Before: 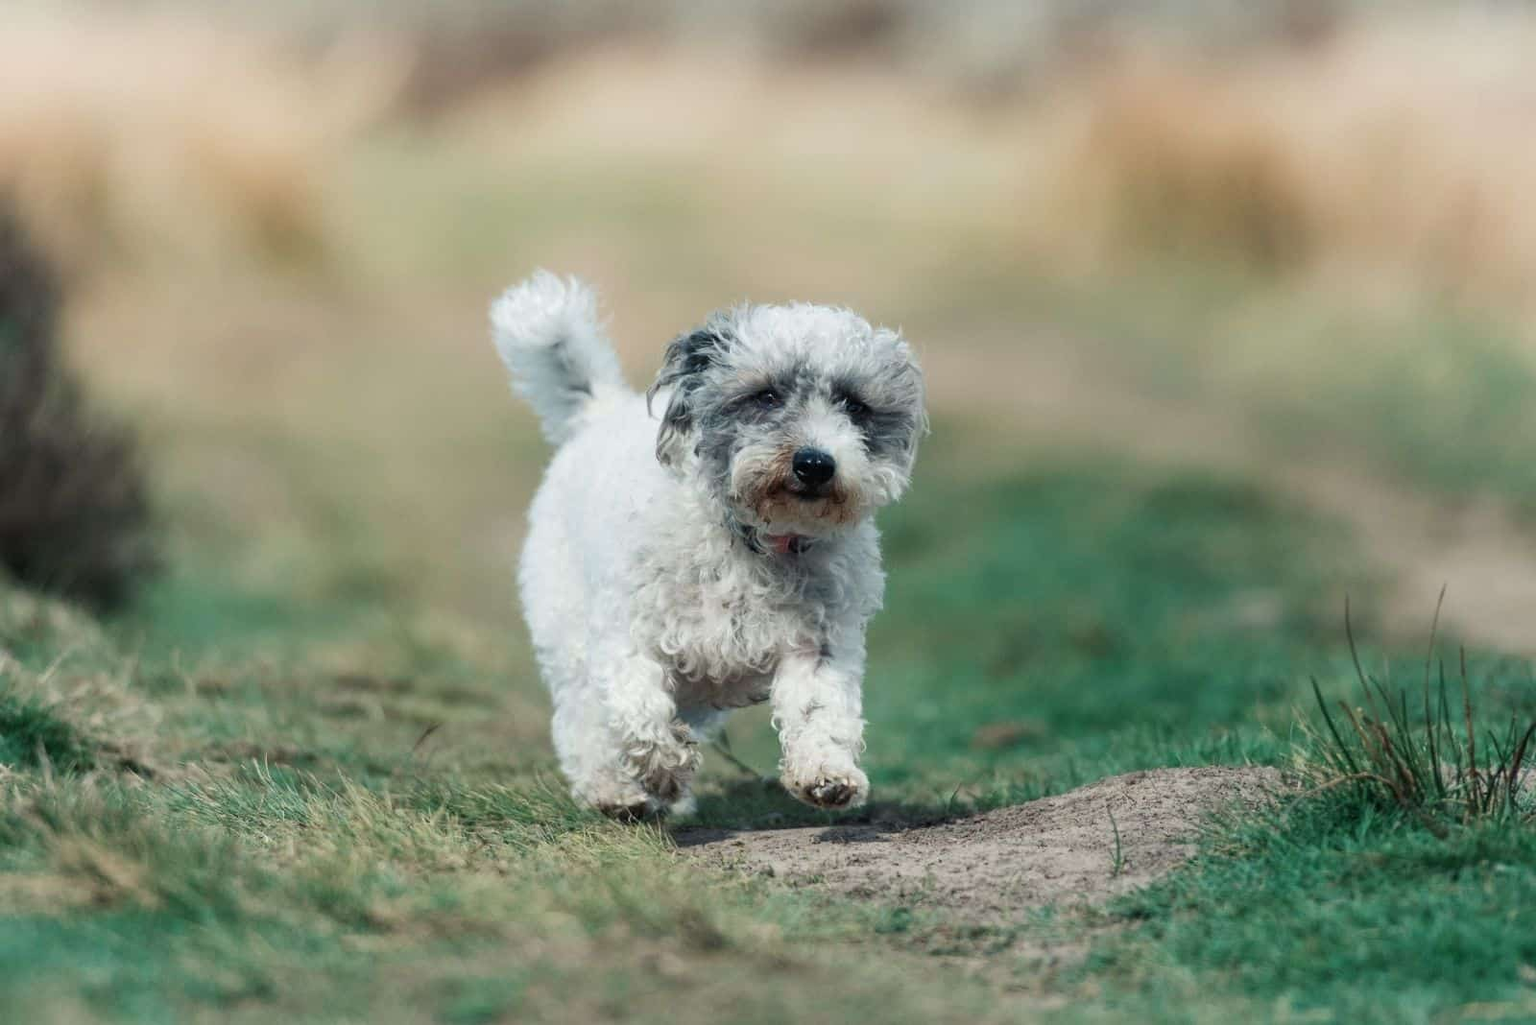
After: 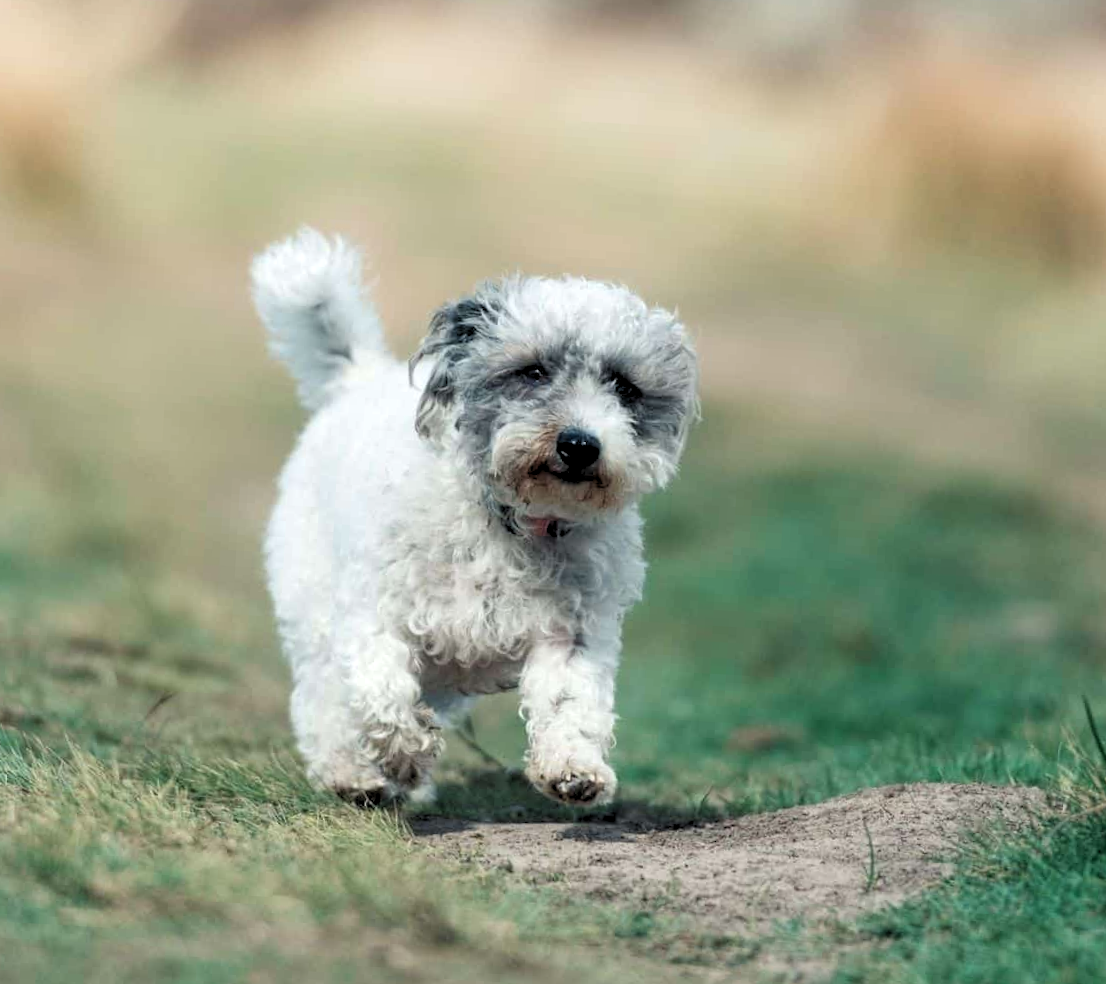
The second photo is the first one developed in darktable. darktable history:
crop and rotate: angle -3.27°, left 14.277%, top 0.028%, right 10.766%, bottom 0.028%
rgb levels: levels [[0.01, 0.419, 0.839], [0, 0.5, 1], [0, 0.5, 1]]
